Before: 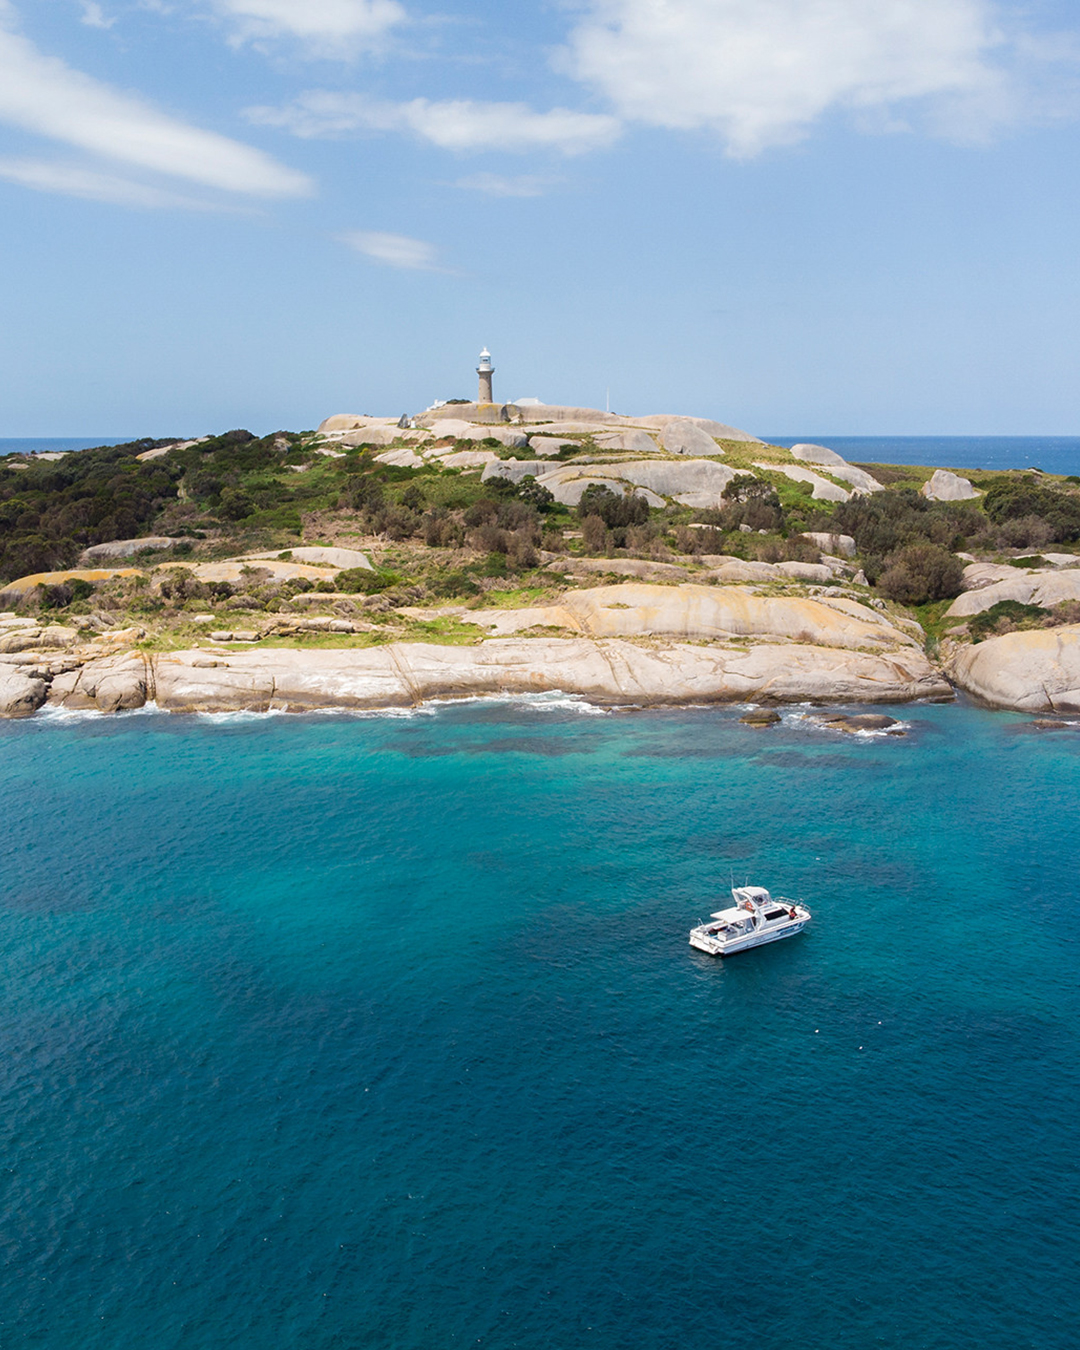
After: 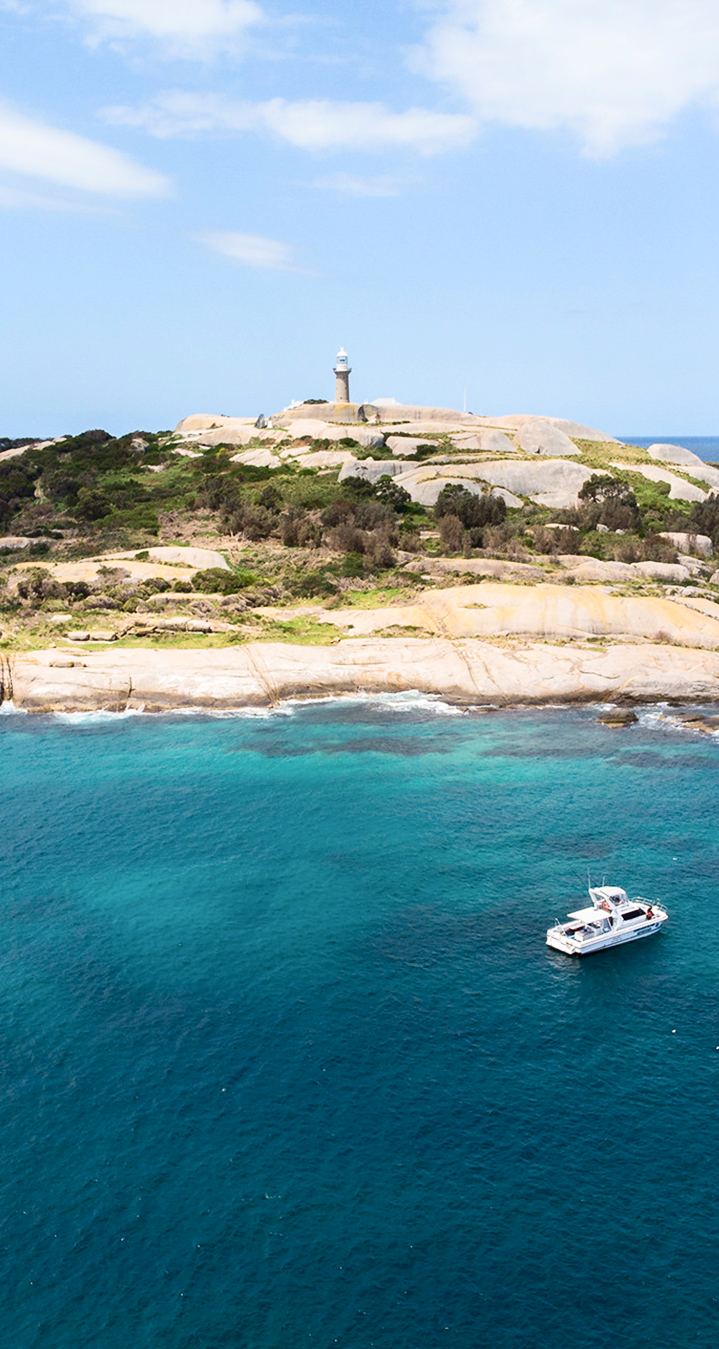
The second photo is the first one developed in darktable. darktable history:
contrast brightness saturation: contrast 0.24, brightness 0.09
crop and rotate: left 13.342%, right 19.991%
tone equalizer: on, module defaults
